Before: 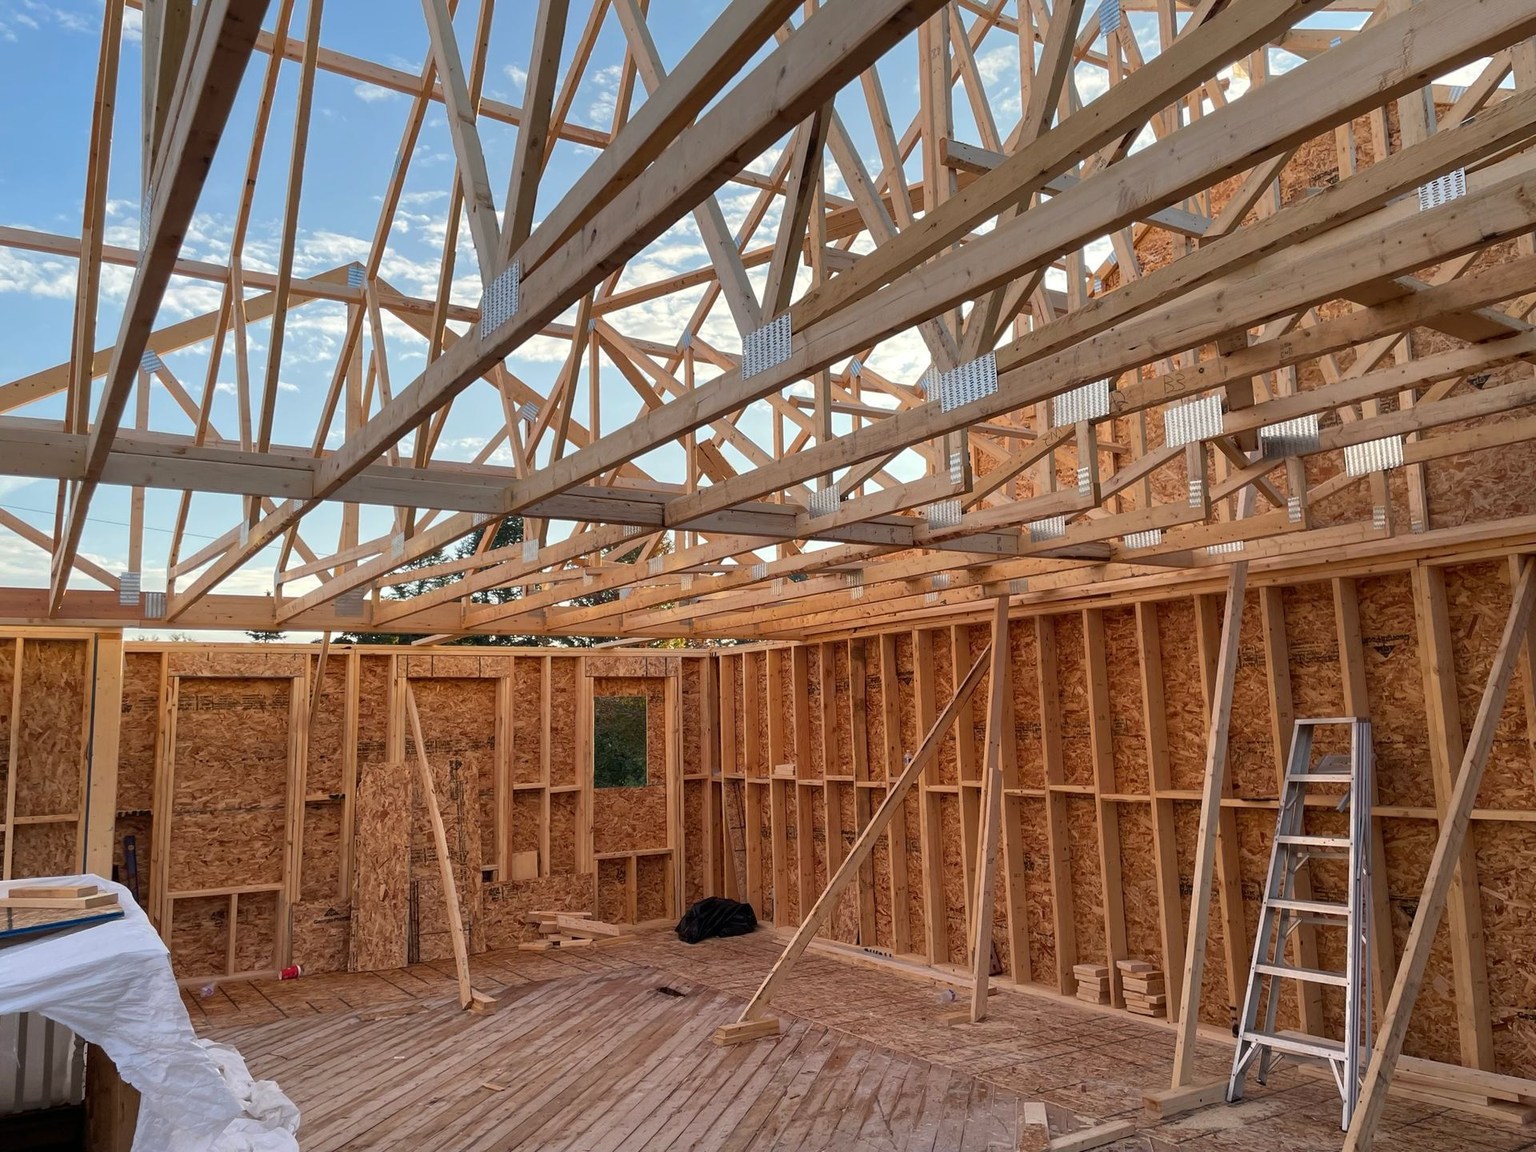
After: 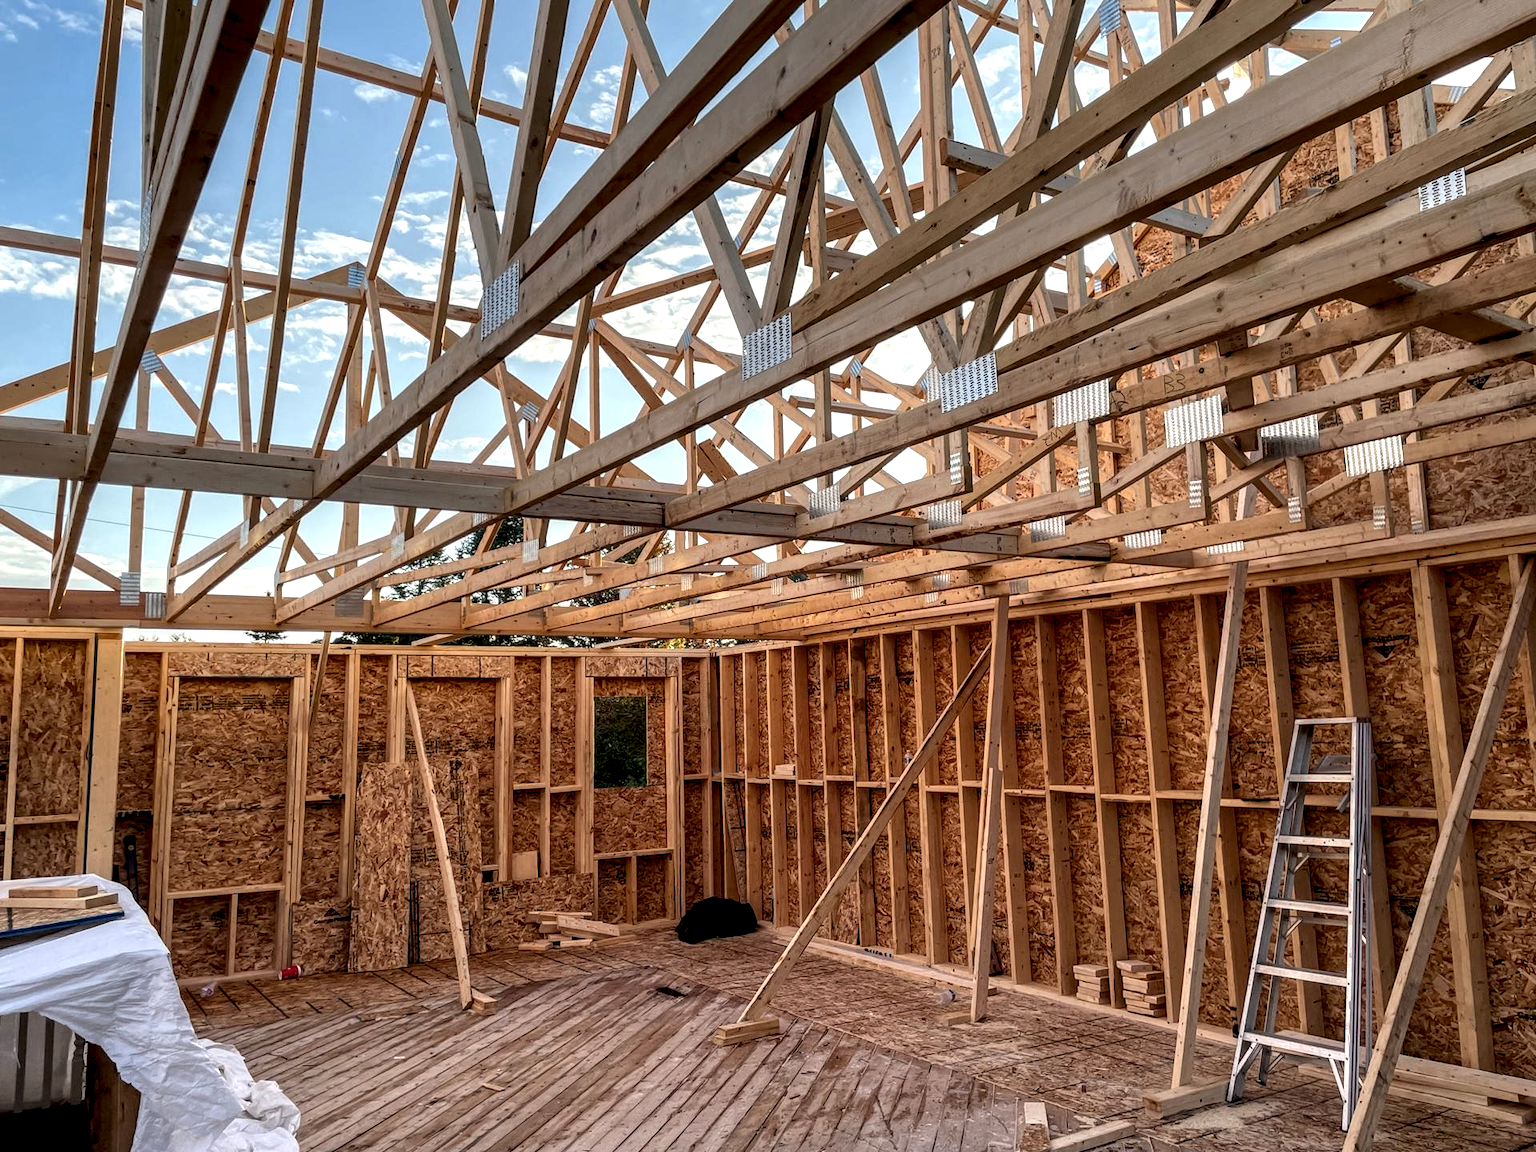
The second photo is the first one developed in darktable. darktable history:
exposure: compensate highlight preservation false
local contrast: highlights 19%, detail 185%
